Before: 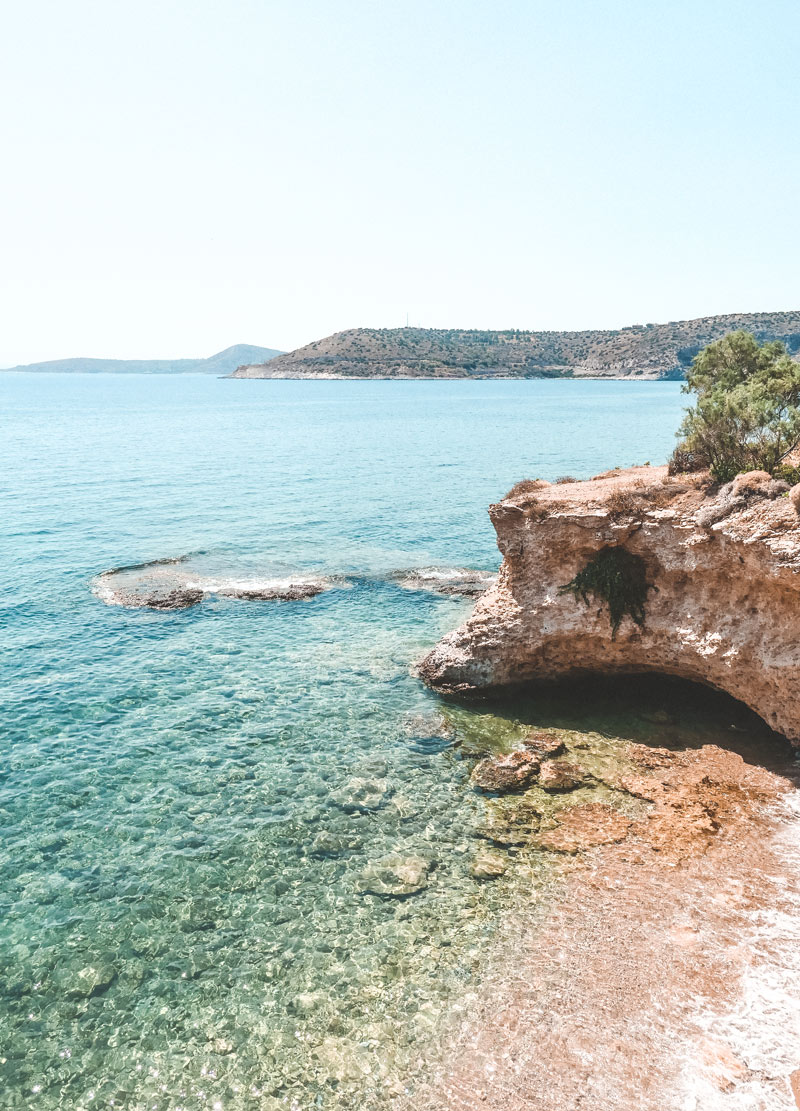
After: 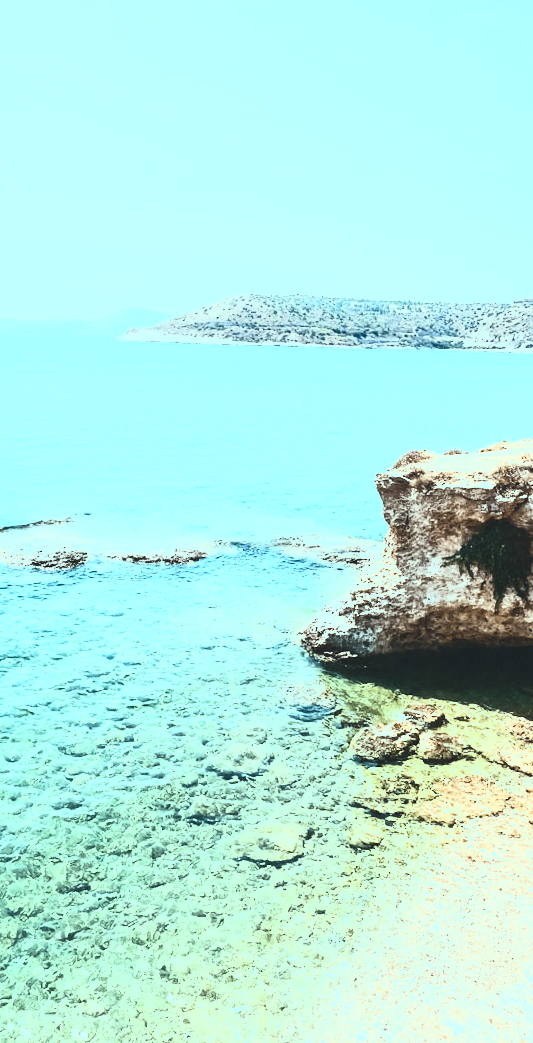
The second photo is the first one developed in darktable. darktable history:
crop and rotate: left 14.385%, right 18.948%
contrast brightness saturation: contrast 0.62, brightness 0.34, saturation 0.14
rotate and perspective: rotation 1.57°, crop left 0.018, crop right 0.982, crop top 0.039, crop bottom 0.961
color balance: mode lift, gamma, gain (sRGB), lift [0.997, 0.979, 1.021, 1.011], gamma [1, 1.084, 0.916, 0.998], gain [1, 0.87, 1.13, 1.101], contrast 4.55%, contrast fulcrum 38.24%, output saturation 104.09%
